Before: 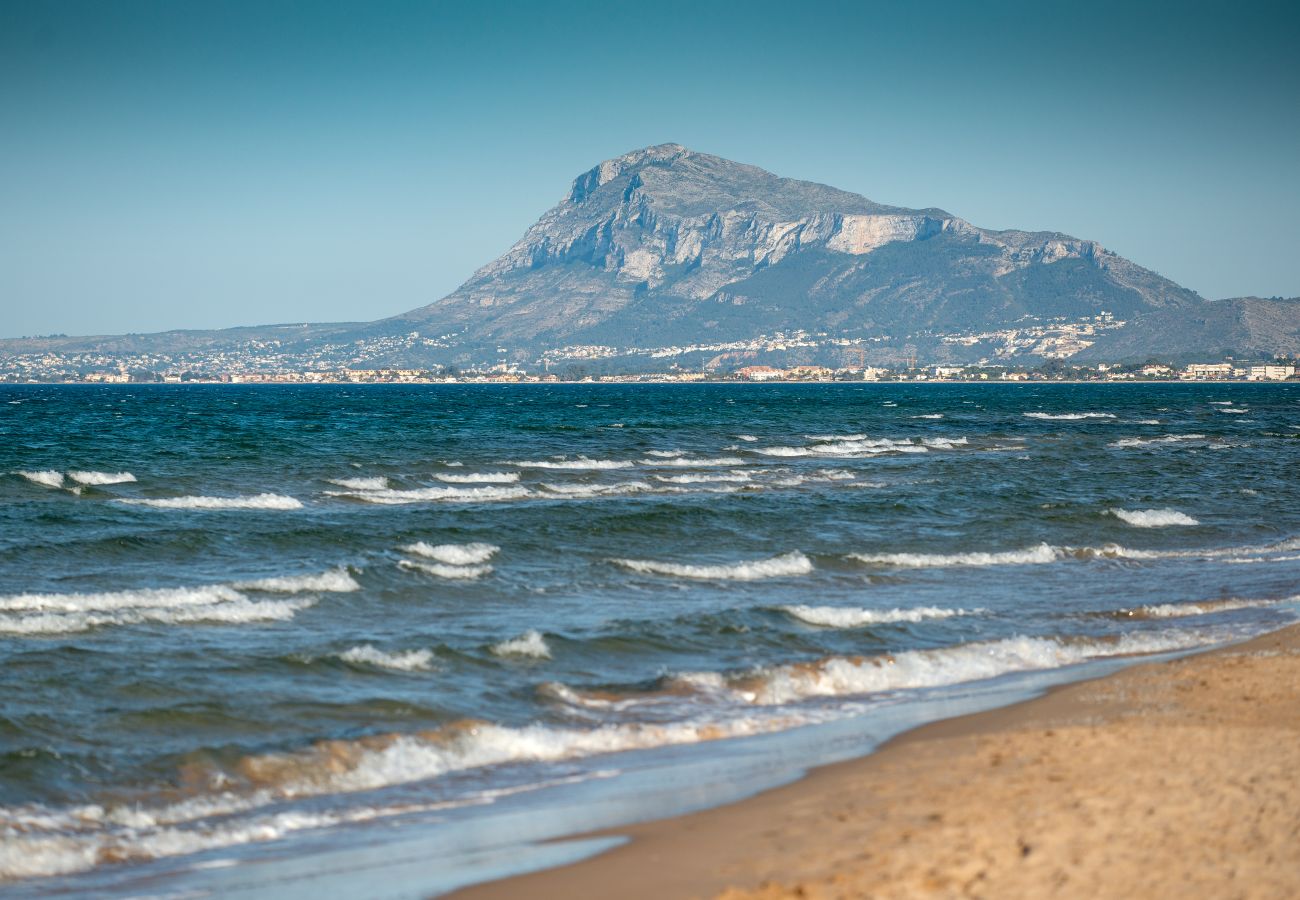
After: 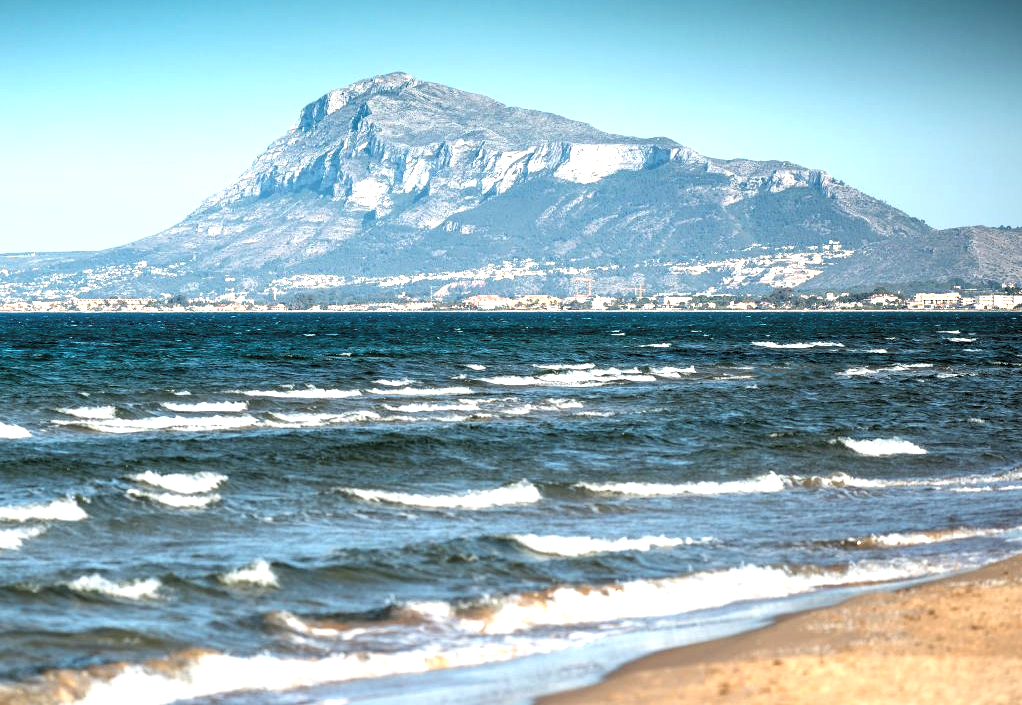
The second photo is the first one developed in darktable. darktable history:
crop and rotate: left 20.986%, top 7.977%, right 0.328%, bottom 13.604%
levels: mode automatic, black 0.023%, levels [0.116, 0.574, 1]
exposure: black level correction 0.001, exposure 1.118 EV, compensate highlight preservation false
